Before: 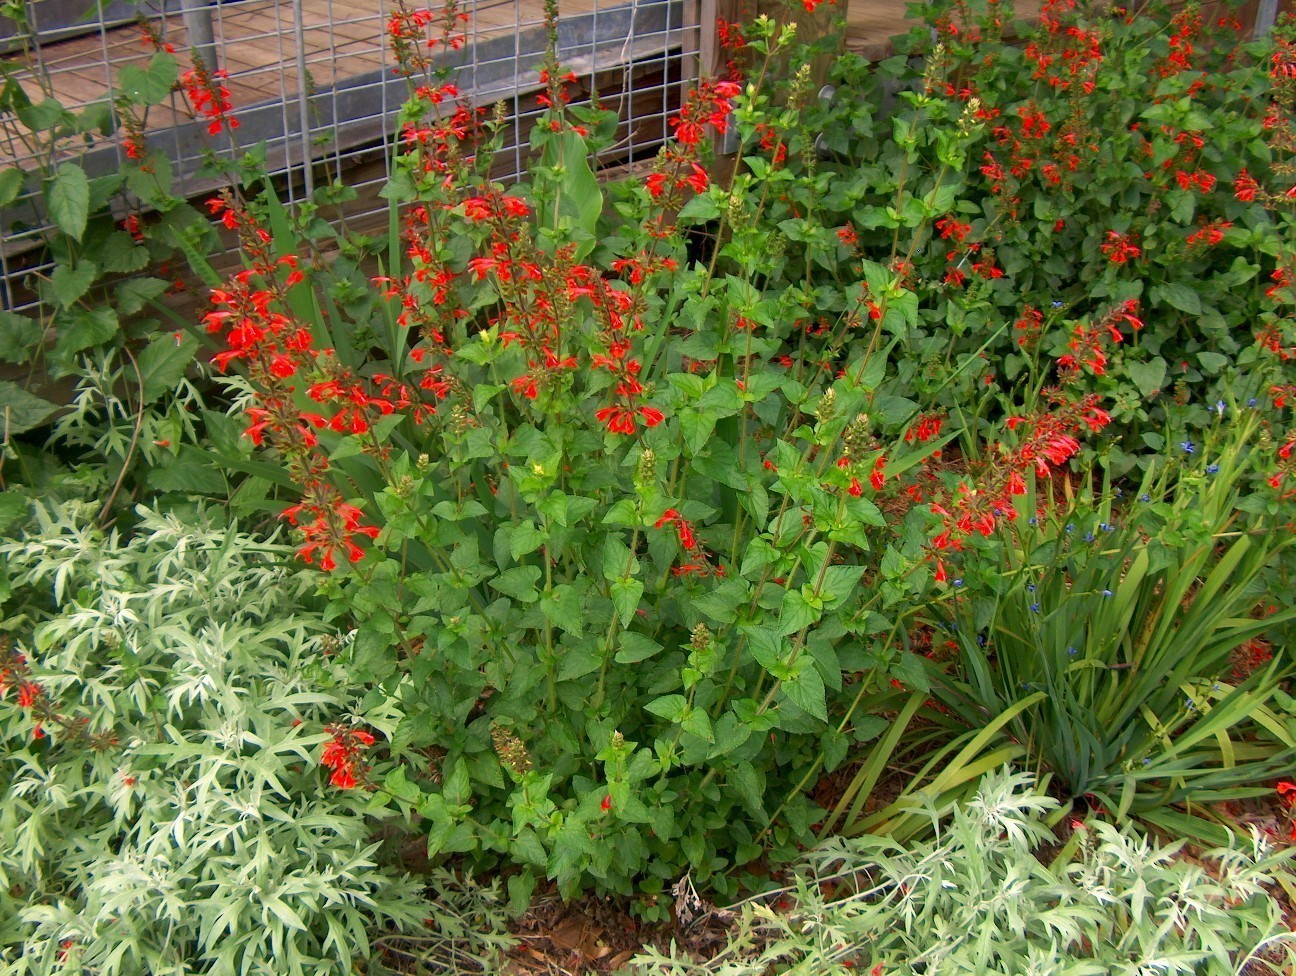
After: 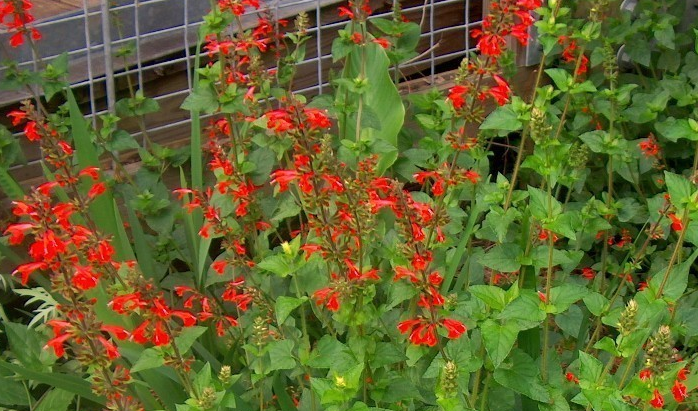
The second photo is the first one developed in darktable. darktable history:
shadows and highlights: shadows 10.34, white point adjustment 1.08, highlights -40.07
crop: left 15.343%, top 9.062%, right 30.742%, bottom 48.756%
